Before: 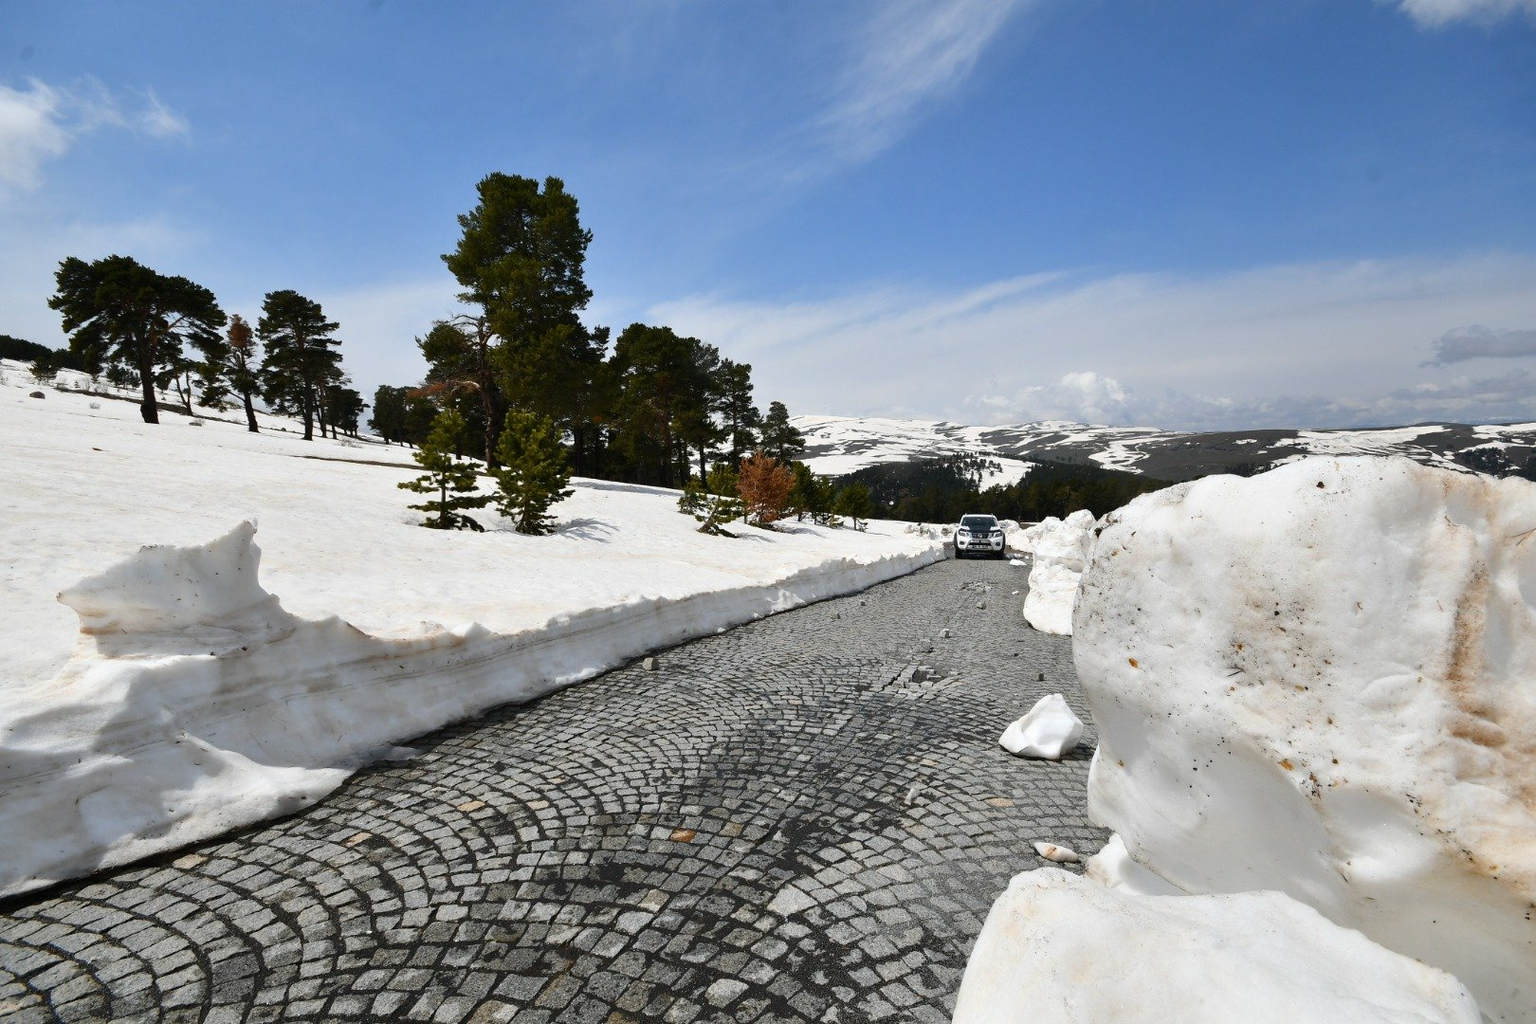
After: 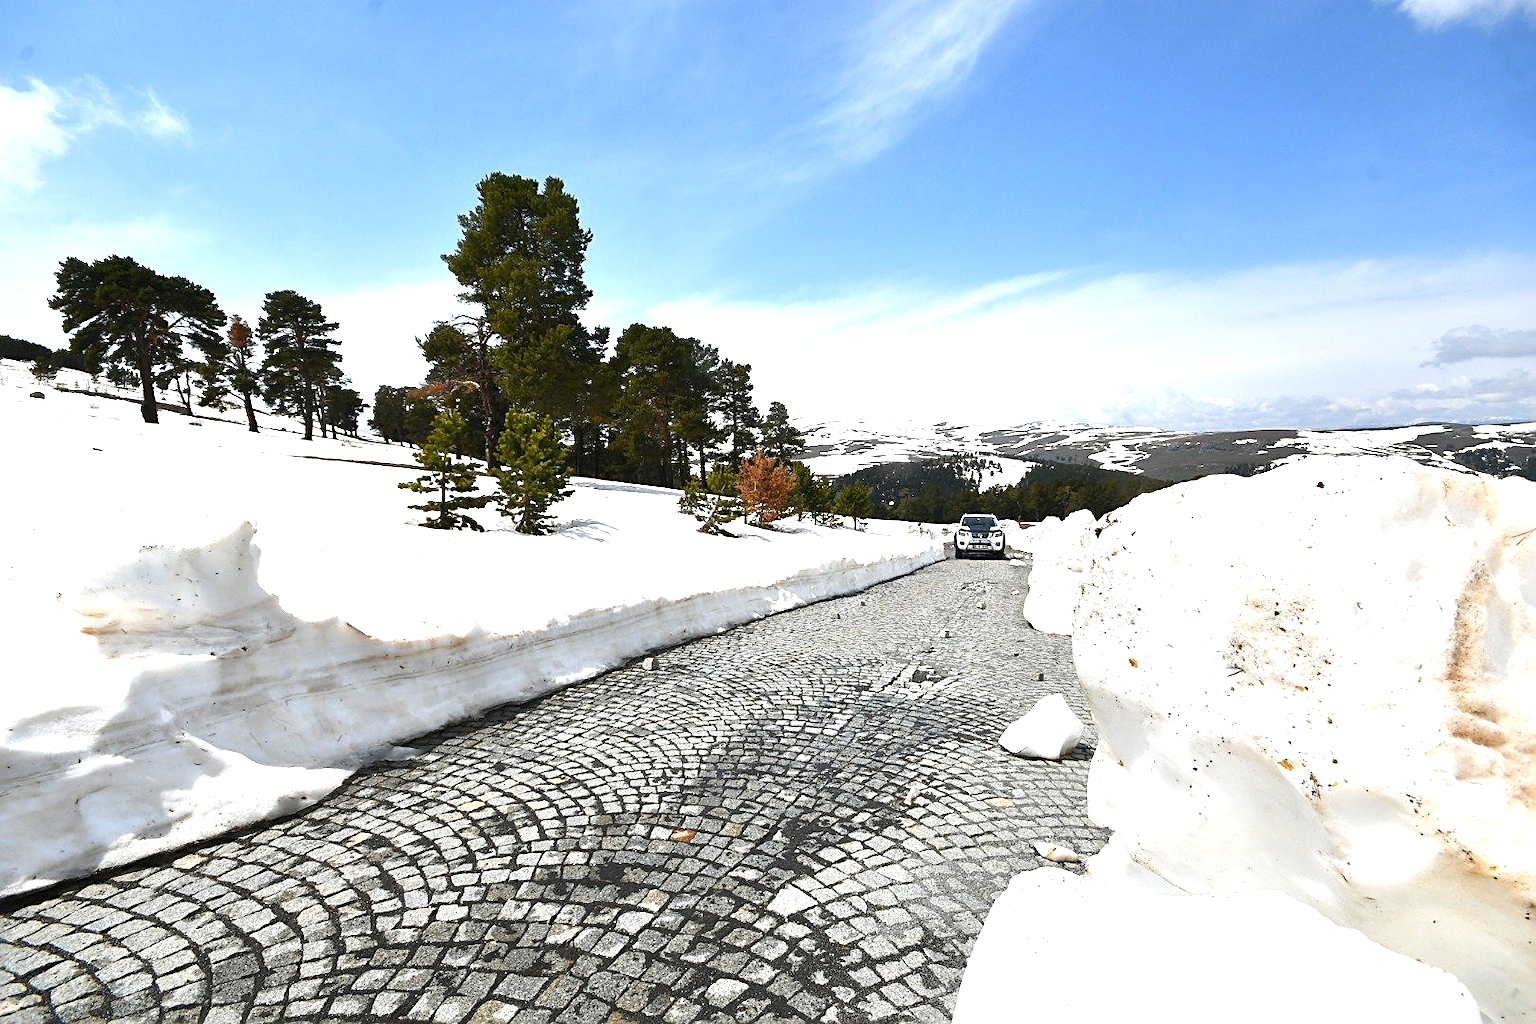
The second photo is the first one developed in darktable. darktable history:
exposure: black level correction 0, exposure 1.1 EV, compensate exposure bias true, compensate highlight preservation false
sharpen: on, module defaults
tone equalizer: on, module defaults
